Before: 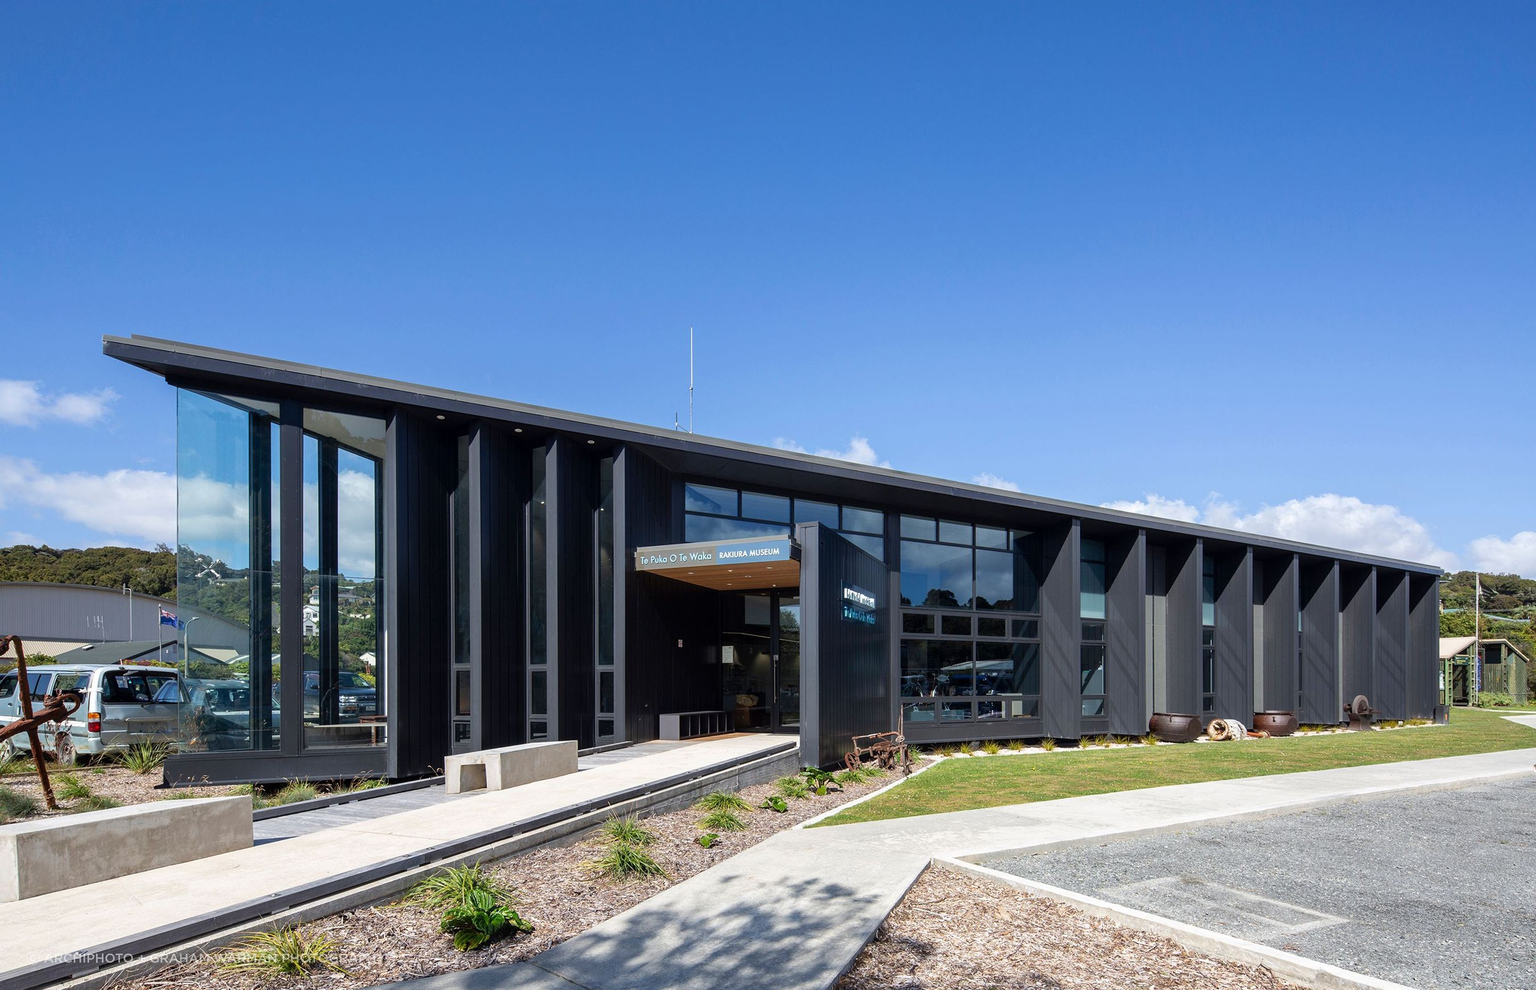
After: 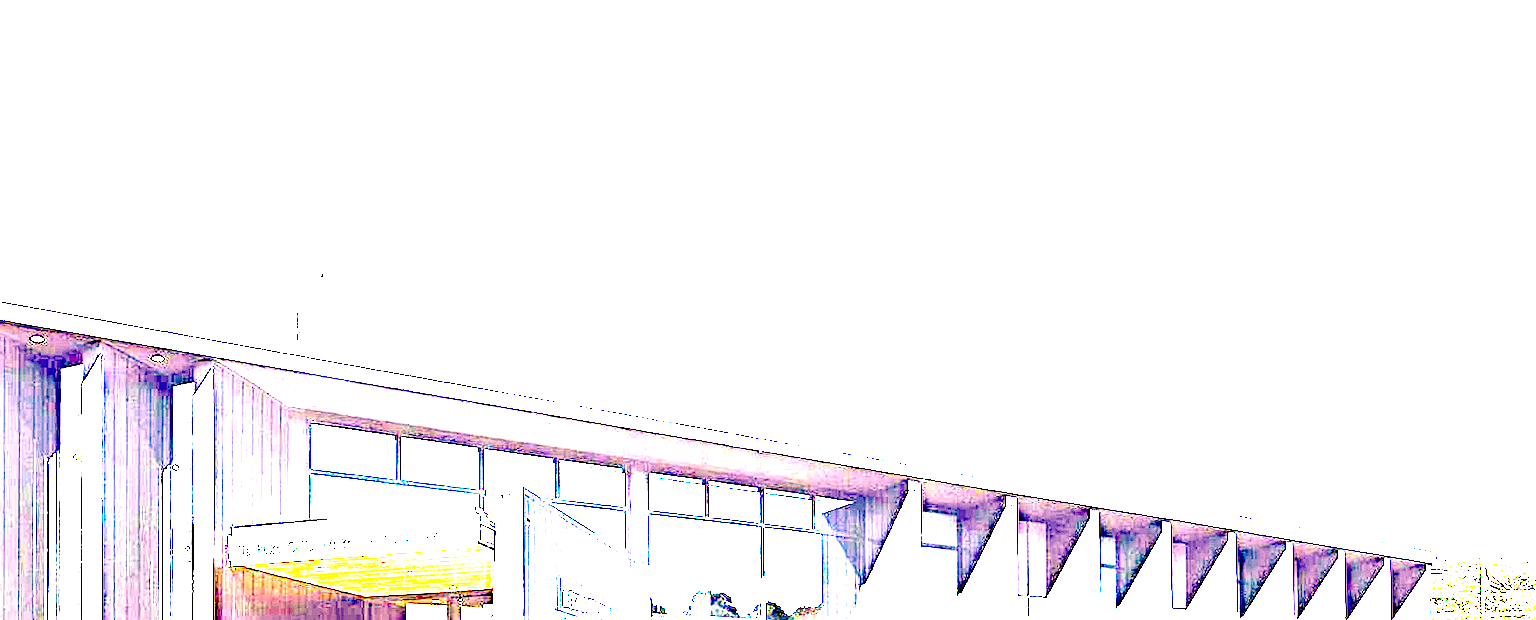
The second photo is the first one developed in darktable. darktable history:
color correction: highlights a* 17.94, highlights b* 35.39, shadows a* 1.48, shadows b* 6.42, saturation 1.01
grain: coarseness 0.09 ISO
crop: left 36.005%, top 18.293%, right 0.31%, bottom 38.444%
exposure: exposure 8 EV, compensate highlight preservation false
rotate and perspective: rotation -0.013°, lens shift (vertical) -0.027, lens shift (horizontal) 0.178, crop left 0.016, crop right 0.989, crop top 0.082, crop bottom 0.918
sharpen: on, module defaults
haze removal: compatibility mode true, adaptive false
